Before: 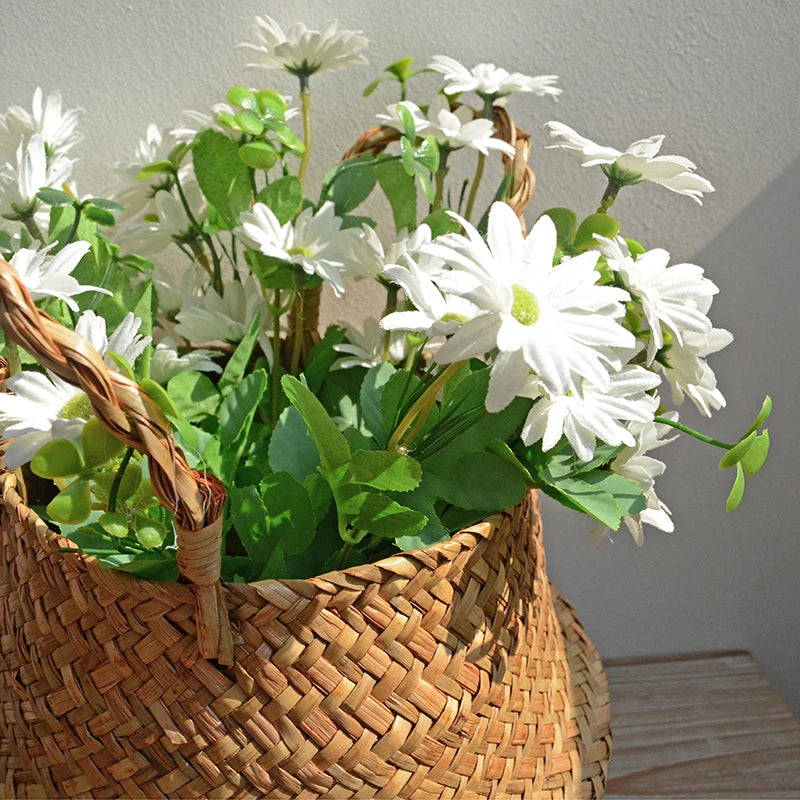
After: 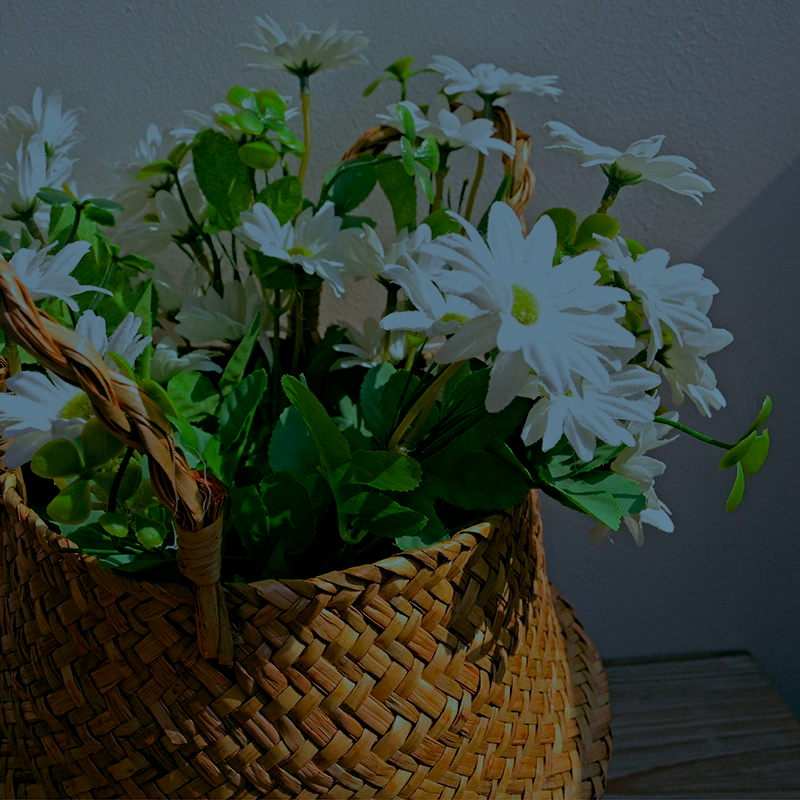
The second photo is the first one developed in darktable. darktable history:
tone equalizer: -8 EV -2 EV, -7 EV -2 EV, -6 EV -2 EV, -5 EV -2 EV, -4 EV -2 EV, -3 EV -2 EV, -2 EV -2 EV, -1 EV -1.63 EV, +0 EV -2 EV
color calibration: illuminant as shot in camera, x 0.358, y 0.373, temperature 4628.91 K
color balance rgb: shadows lift › luminance -7.7%, shadows lift › chroma 2.13%, shadows lift › hue 165.27°, power › luminance -7.77%, power › chroma 1.34%, power › hue 330.55°, highlights gain › luminance -33.33%, highlights gain › chroma 5.68%, highlights gain › hue 217.2°, global offset › luminance -0.33%, global offset › chroma 0.11%, global offset › hue 165.27°, perceptual saturation grading › global saturation 27.72%, perceptual saturation grading › highlights -25%, perceptual saturation grading › mid-tones 25%, perceptual saturation grading › shadows 50%
